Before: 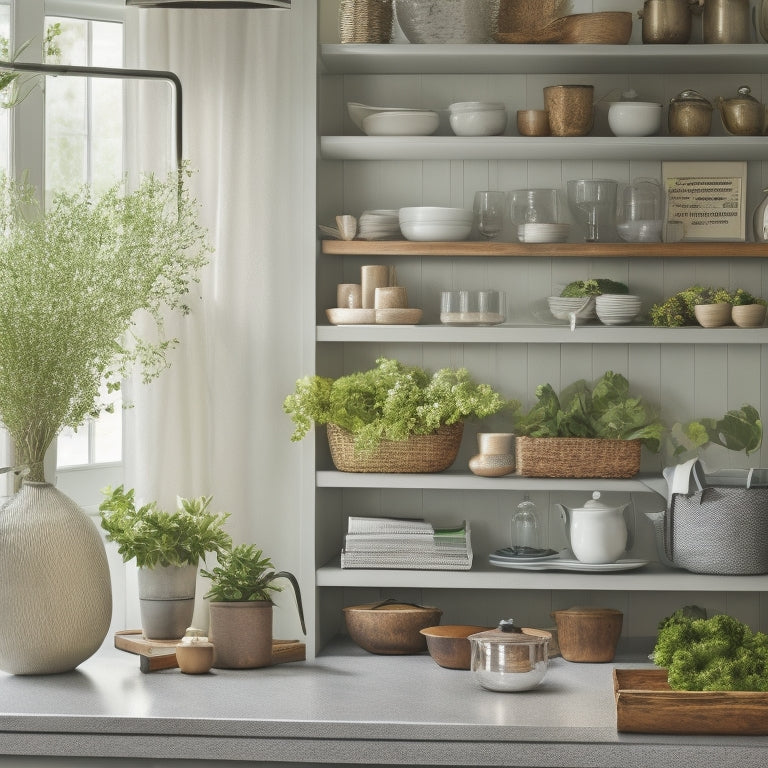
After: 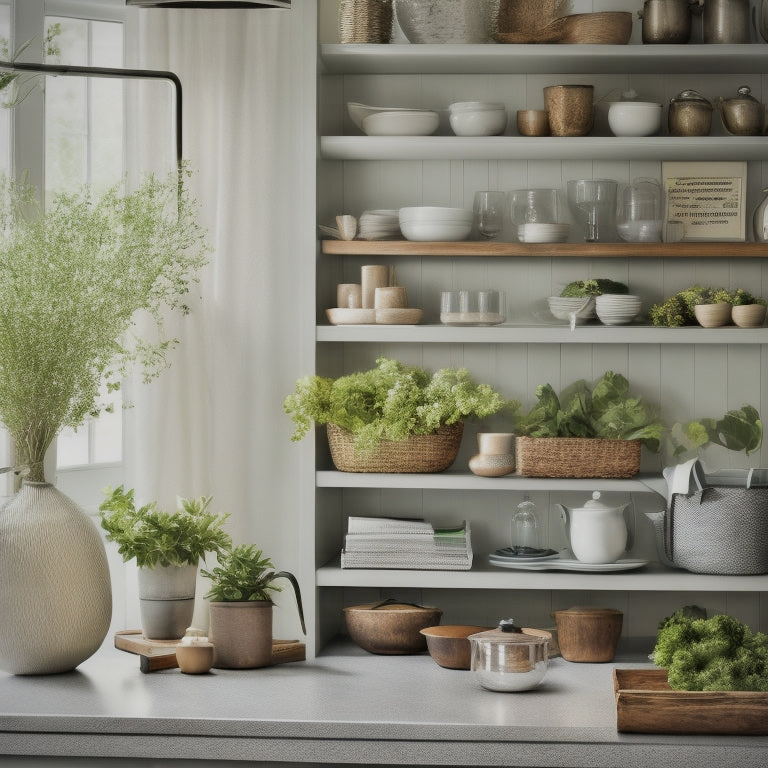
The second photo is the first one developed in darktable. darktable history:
contrast equalizer: y [[0.514, 0.573, 0.581, 0.508, 0.5, 0.5], [0.5 ×6], [0.5 ×6], [0 ×6], [0 ×6]]
filmic rgb: black relative exposure -8.47 EV, white relative exposure 4.68 EV, hardness 3.83
vignetting: fall-off start 100.02%, unbound false
